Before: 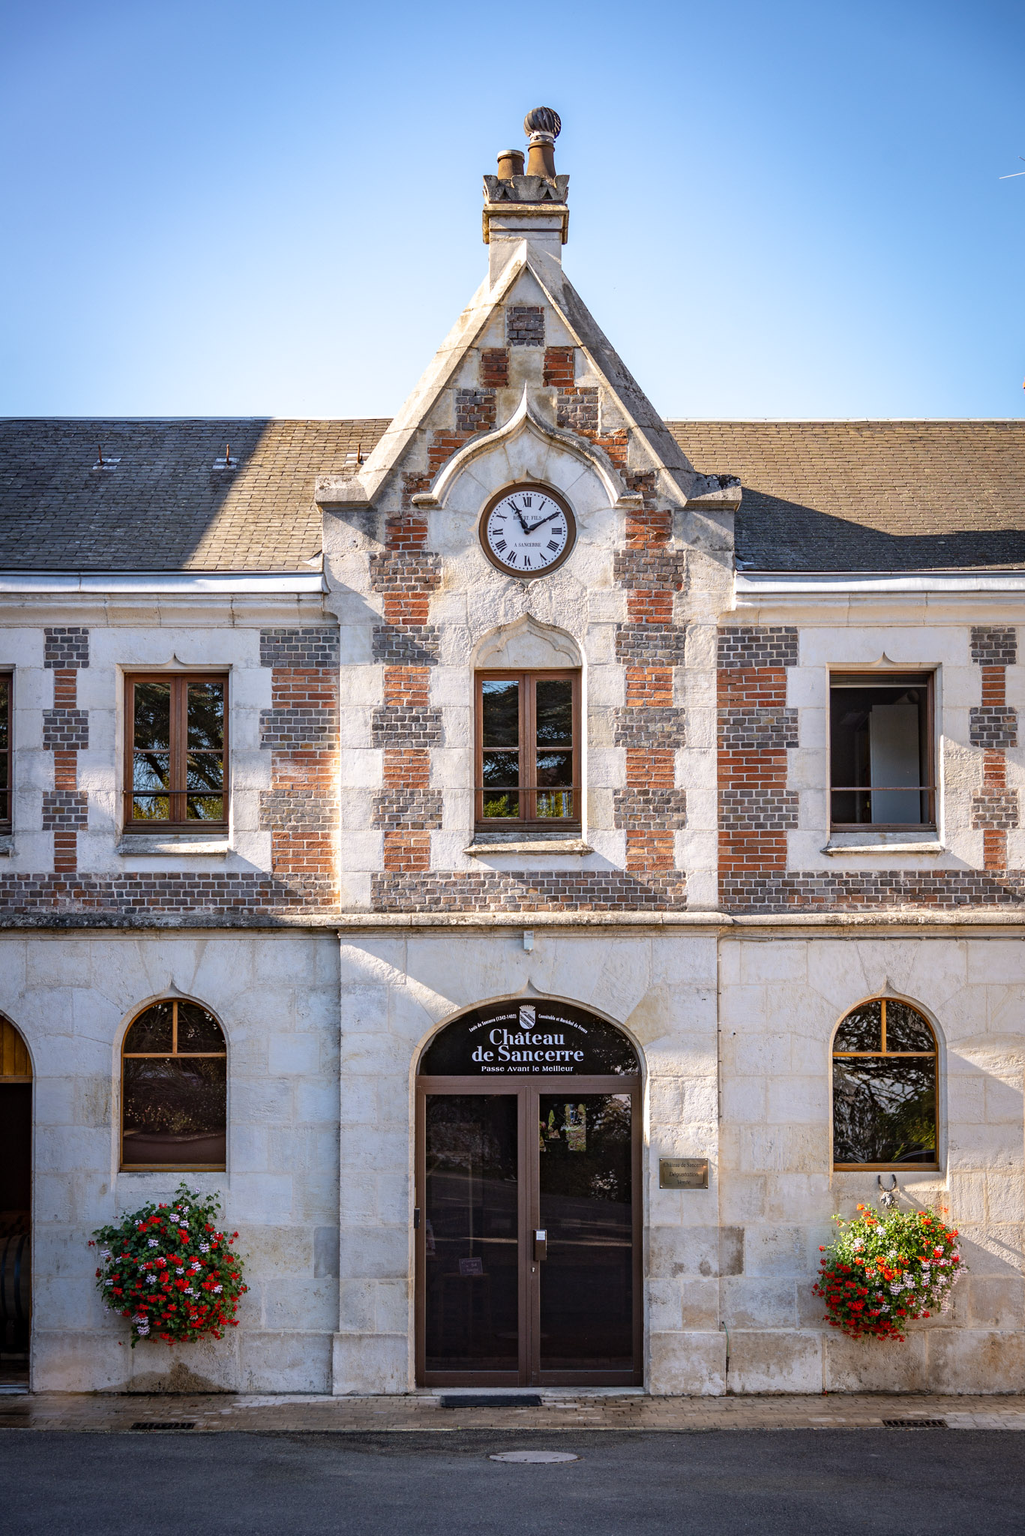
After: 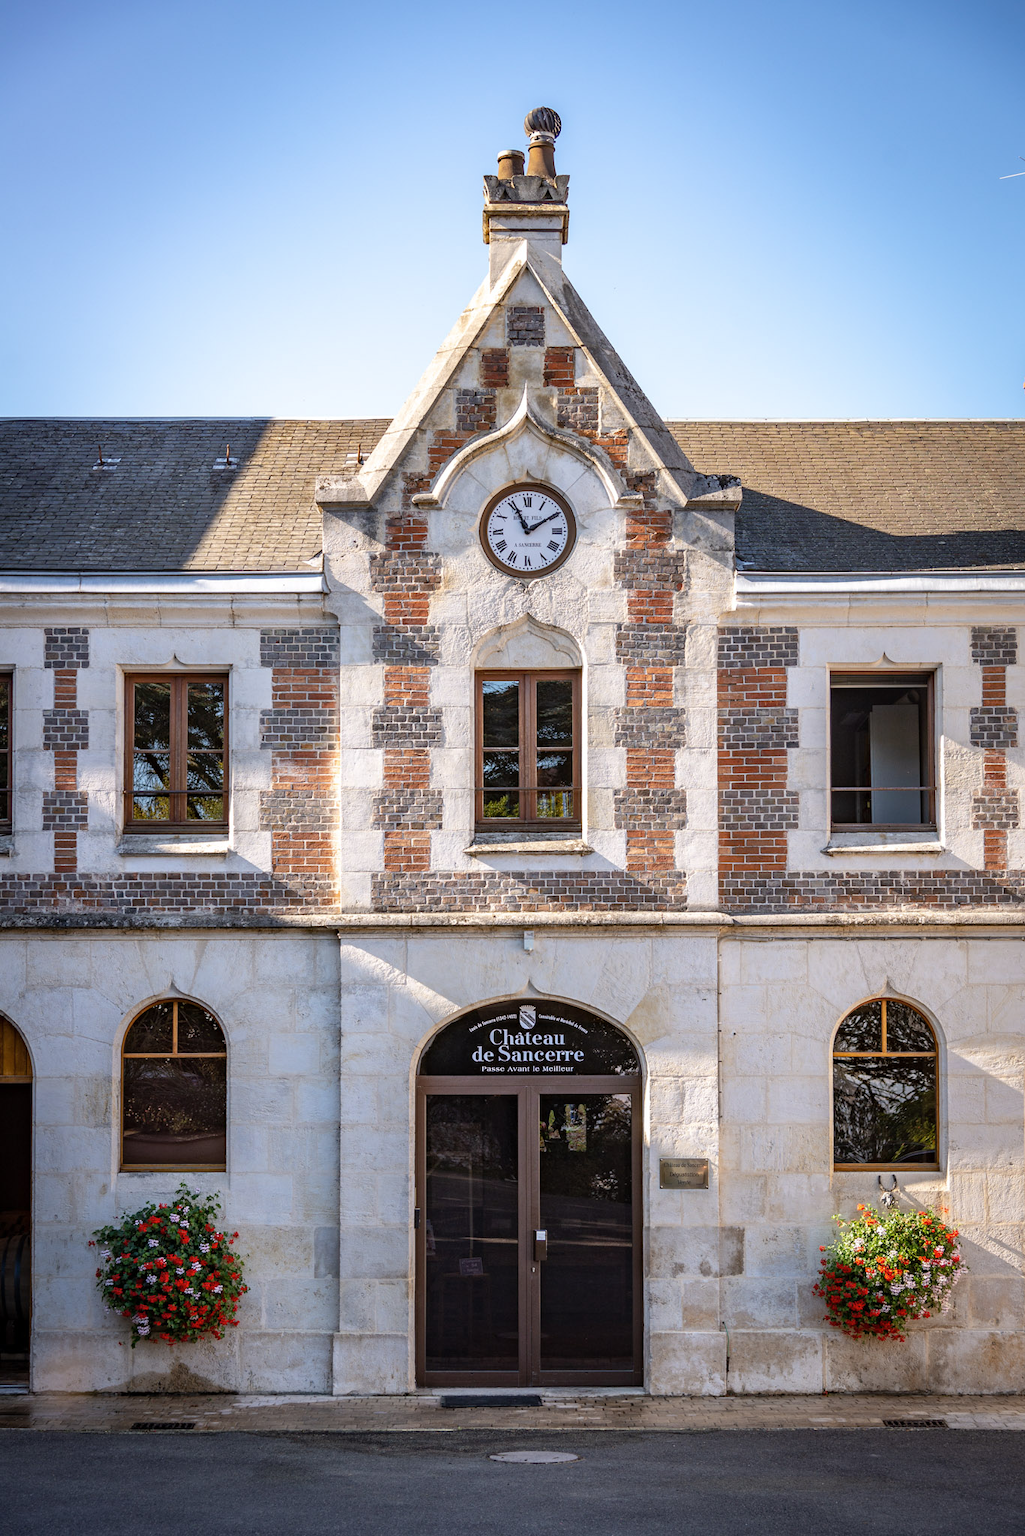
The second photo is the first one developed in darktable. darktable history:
contrast brightness saturation: saturation -0.05
